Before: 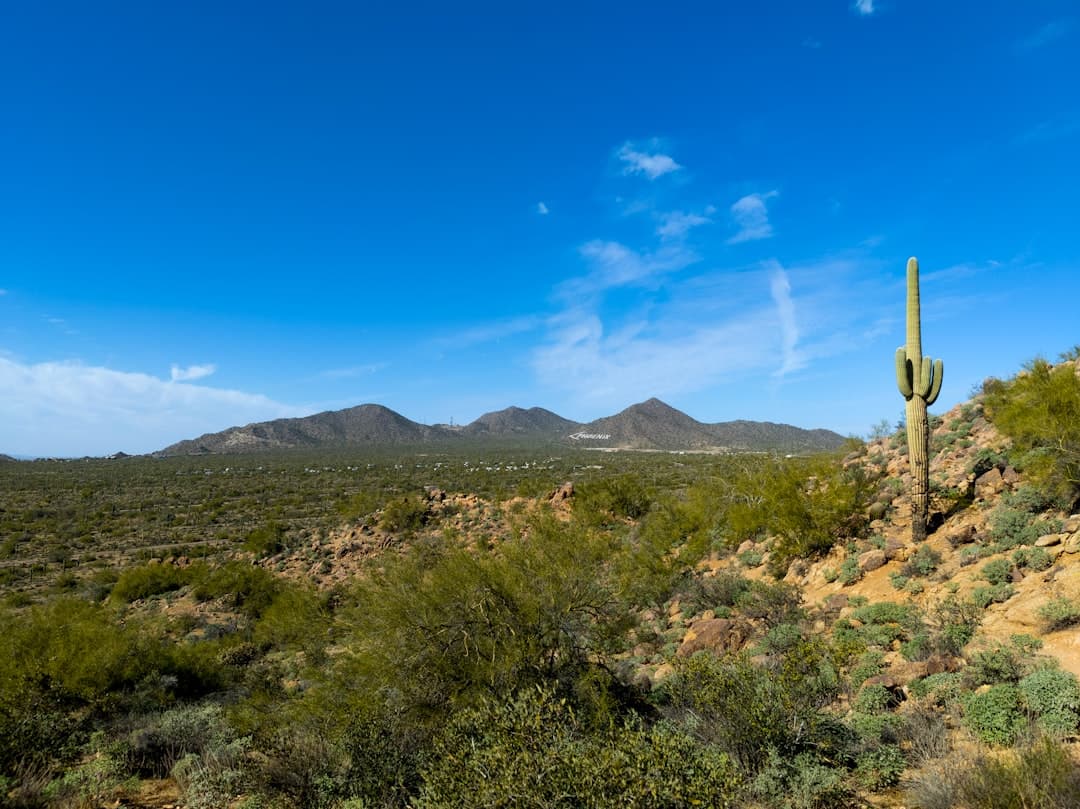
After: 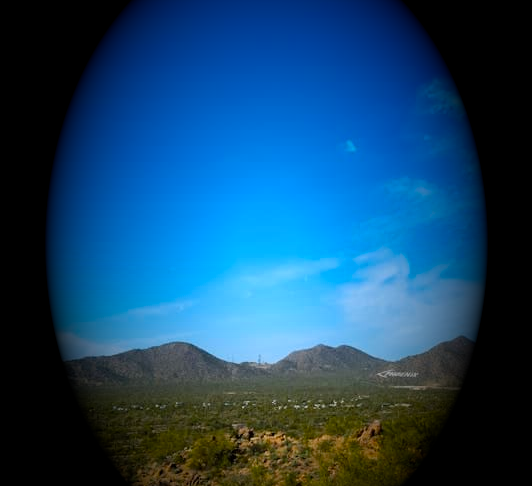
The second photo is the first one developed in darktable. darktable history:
crop: left 17.835%, top 7.675%, right 32.881%, bottom 32.213%
exposure: exposure 0.559 EV, compensate highlight preservation false
vignetting: fall-off start 15.9%, fall-off radius 100%, brightness -1, saturation 0.5, width/height ratio 0.719
